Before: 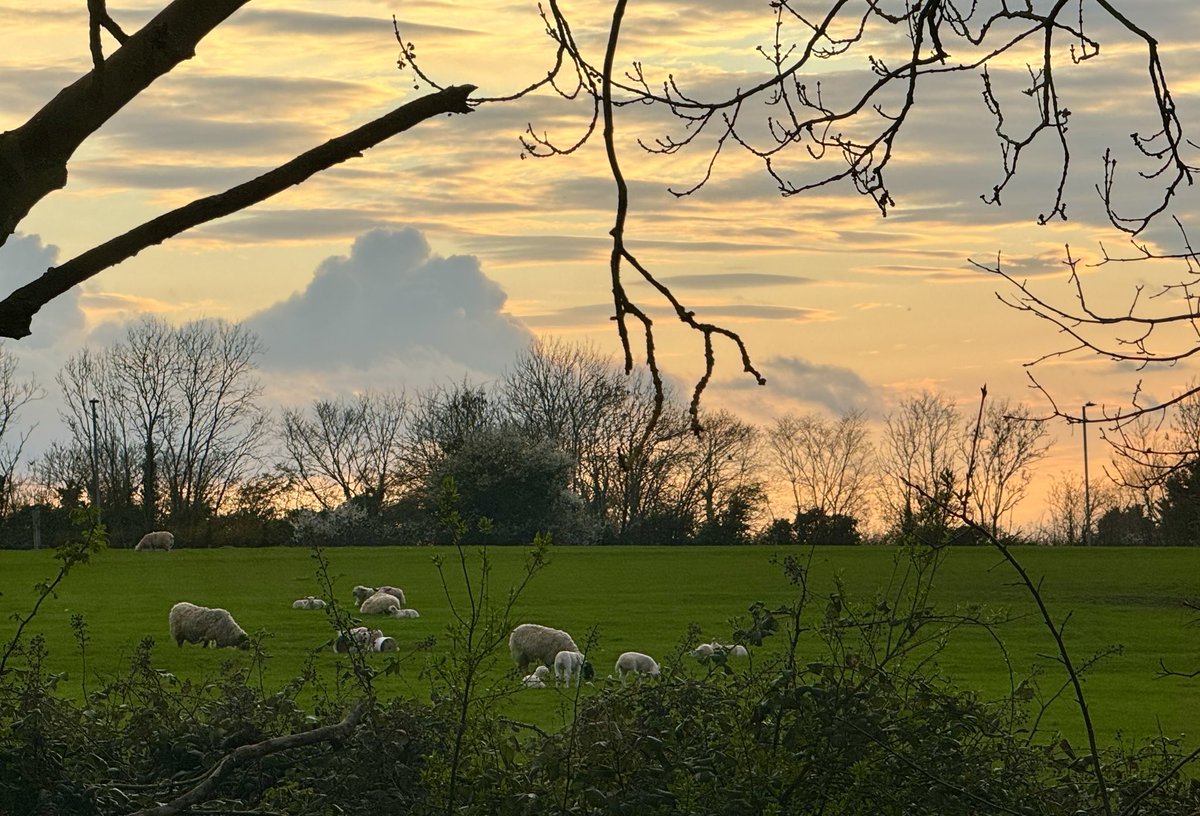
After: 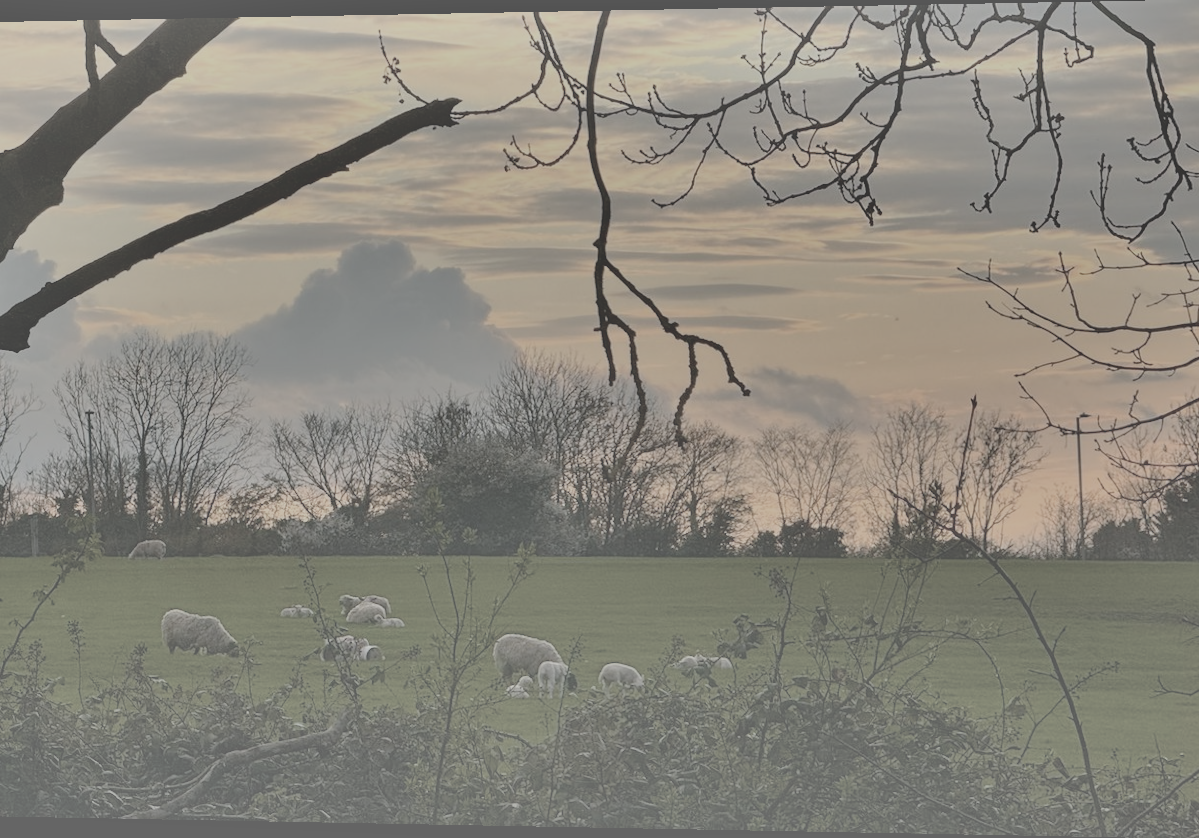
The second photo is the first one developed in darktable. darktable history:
color balance rgb: perceptual saturation grading › global saturation 10%
shadows and highlights: shadows 80.73, white point adjustment -9.07, highlights -61.46, soften with gaussian
rotate and perspective: lens shift (horizontal) -0.055, automatic cropping off
contrast brightness saturation: contrast -0.32, brightness 0.75, saturation -0.78
